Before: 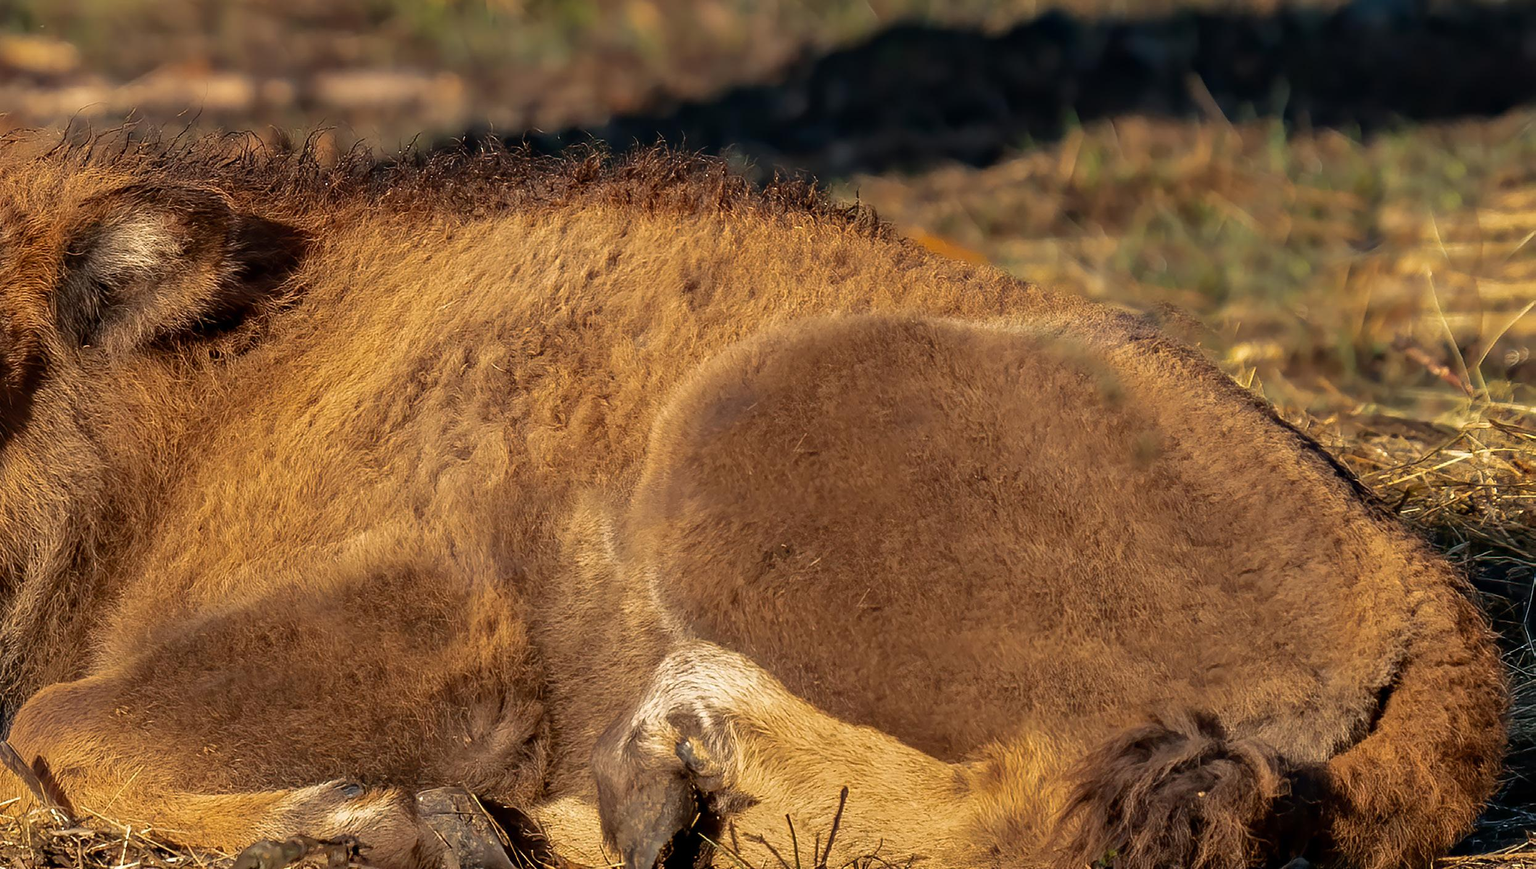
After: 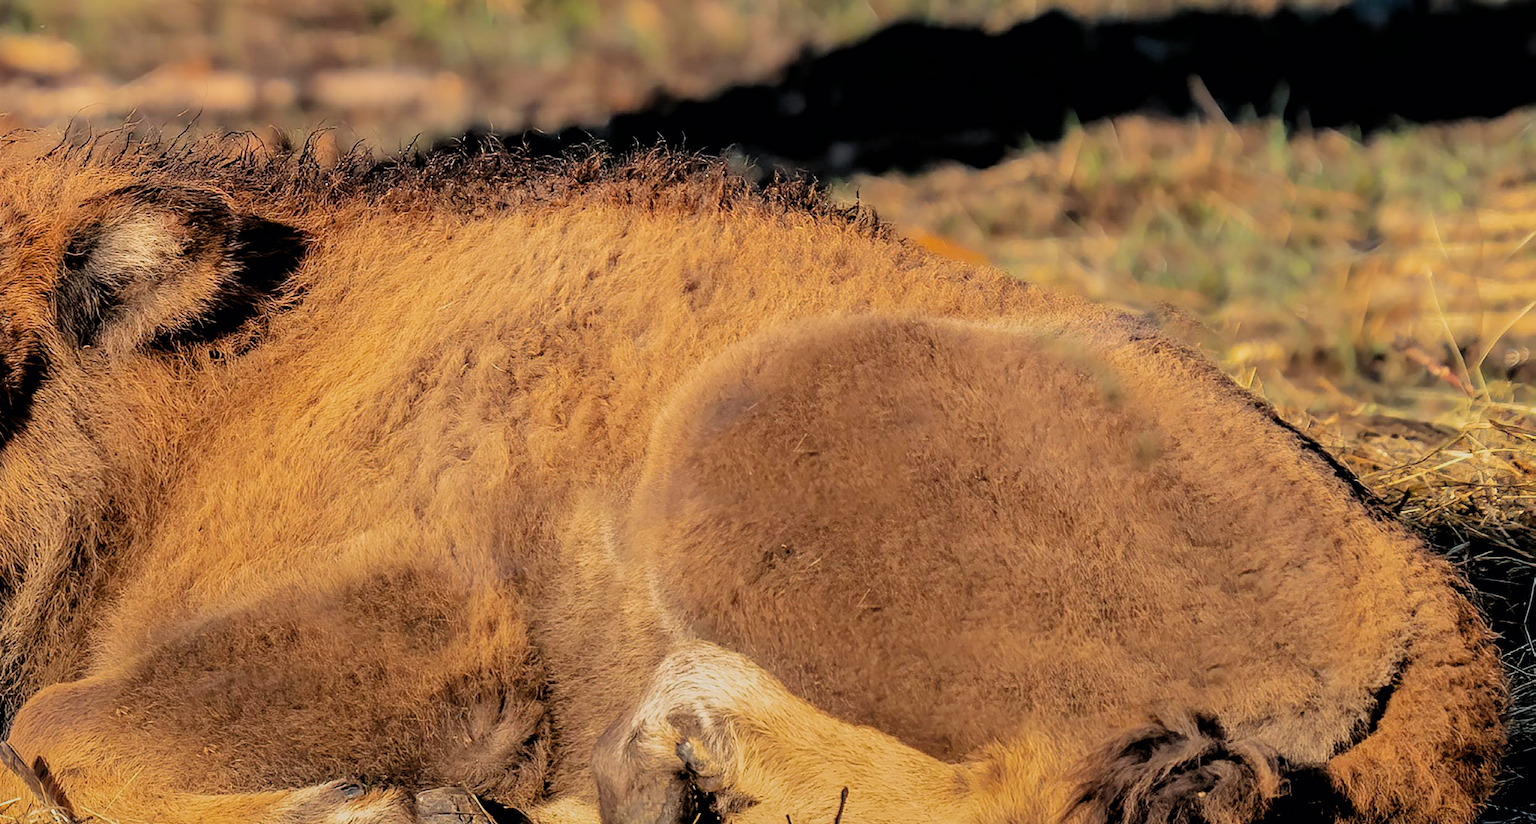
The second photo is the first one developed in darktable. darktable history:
filmic rgb: black relative exposure -6.15 EV, white relative exposure 6.96 EV, hardness 2.23, color science v6 (2022)
rgb levels: levels [[0.01, 0.419, 0.839], [0, 0.5, 1], [0, 0.5, 1]]
crop and rotate: top 0%, bottom 5.097%
graduated density: rotation -180°, offset 24.95
exposure: black level correction 0, exposure 0.68 EV, compensate exposure bias true, compensate highlight preservation false
